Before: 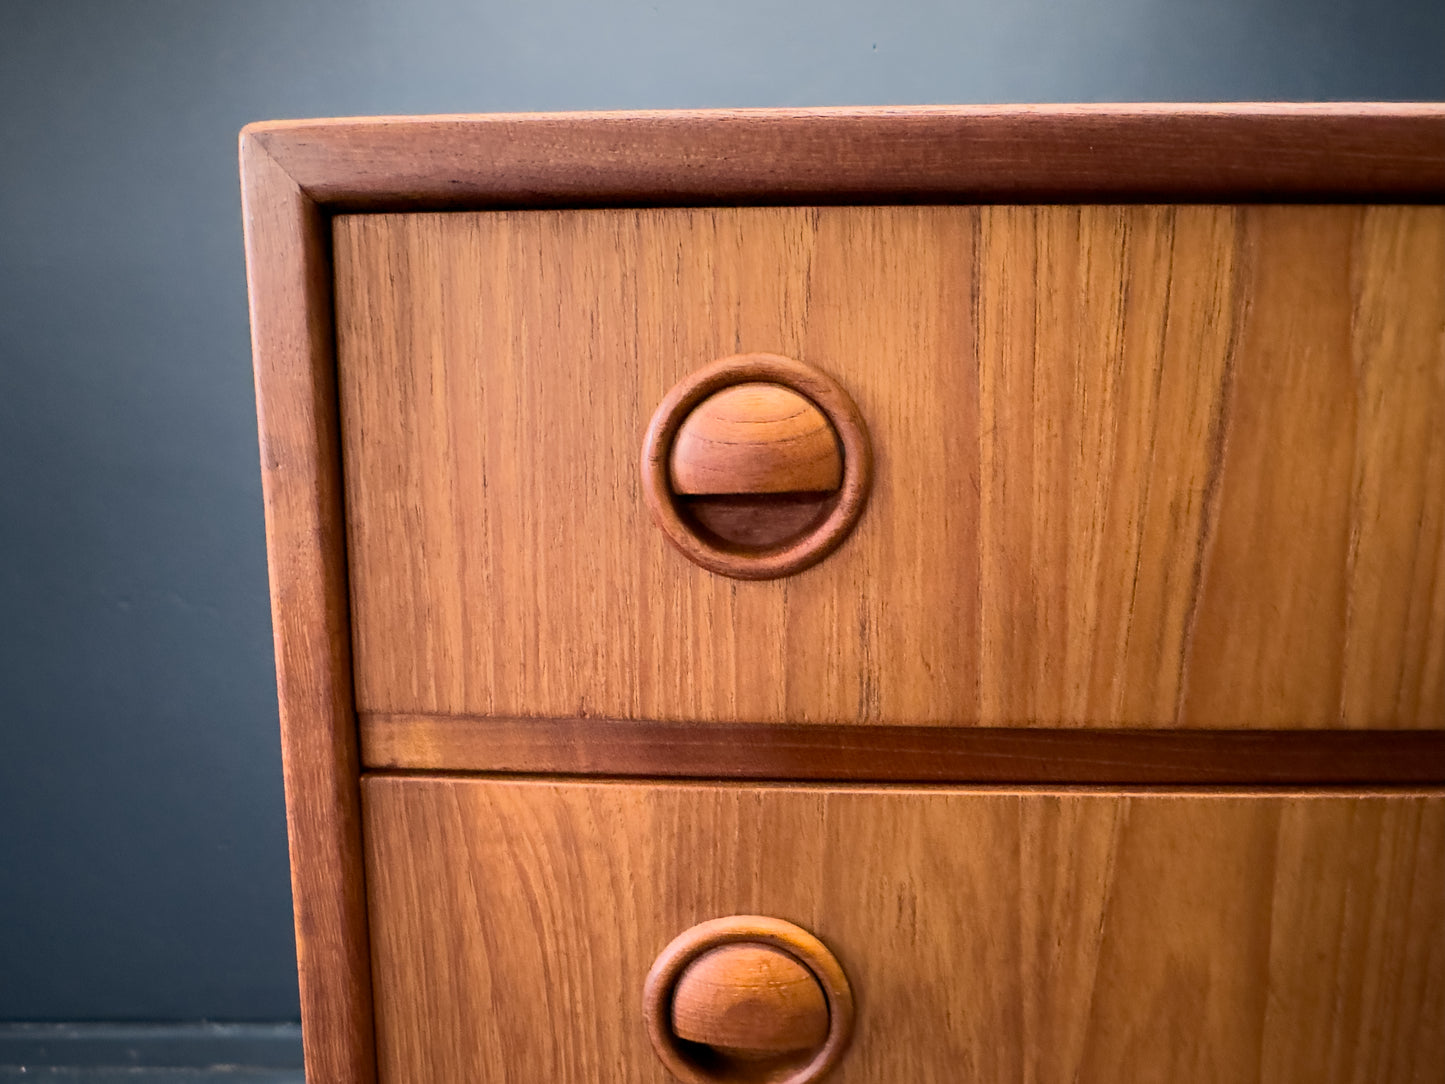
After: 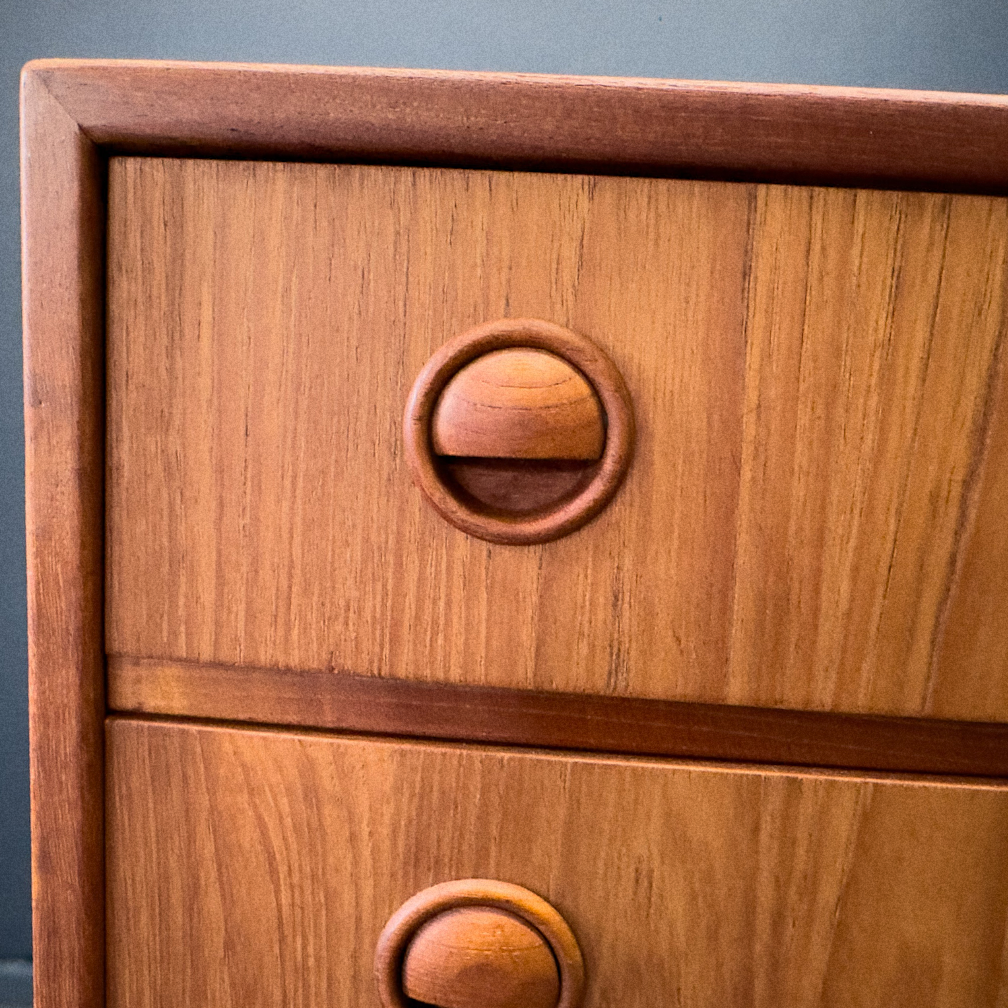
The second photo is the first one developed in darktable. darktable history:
grain: coarseness 22.88 ISO
crop and rotate: angle -3.27°, left 14.277%, top 0.028%, right 10.766%, bottom 0.028%
